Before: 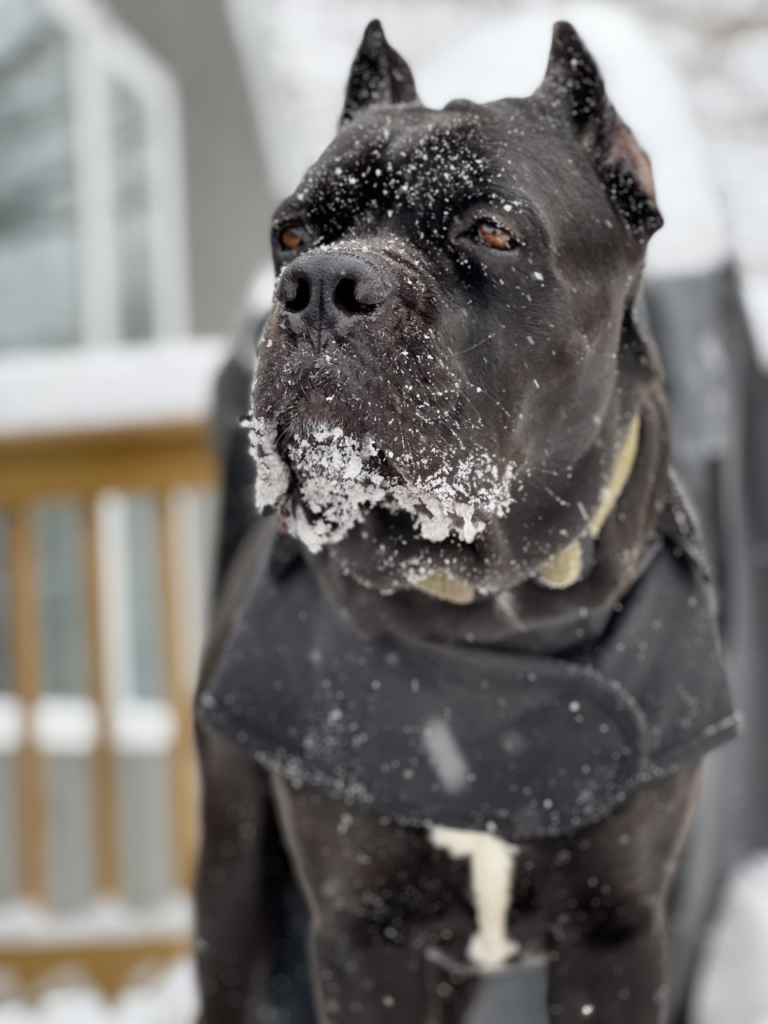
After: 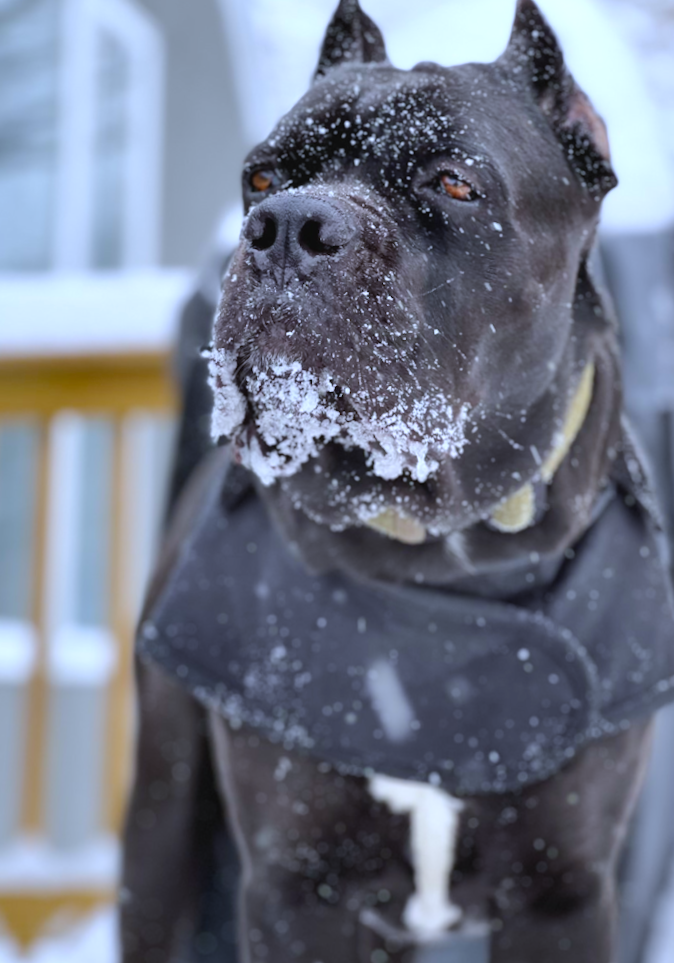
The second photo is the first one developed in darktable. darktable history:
white balance: red 0.948, green 1.02, blue 1.176
exposure: black level correction -0.003, exposure 0.04 EV, compensate highlight preservation false
crop and rotate: angle -2.38°
rotate and perspective: rotation 0.215°, lens shift (vertical) -0.139, crop left 0.069, crop right 0.939, crop top 0.002, crop bottom 0.996
color balance rgb: perceptual saturation grading › global saturation 25%, perceptual brilliance grading › mid-tones 10%, perceptual brilliance grading › shadows 15%, global vibrance 20%
